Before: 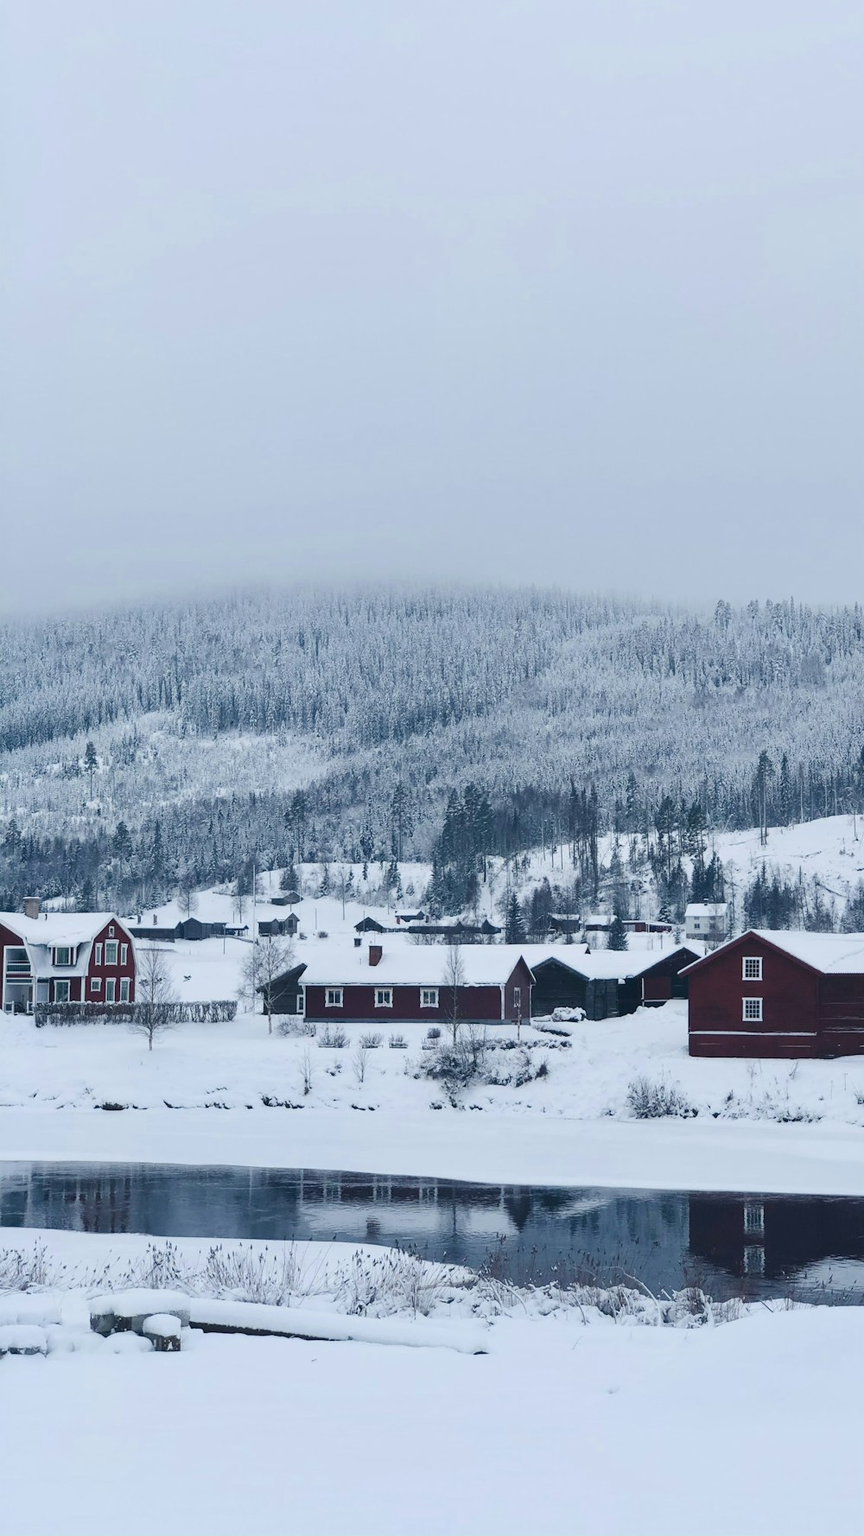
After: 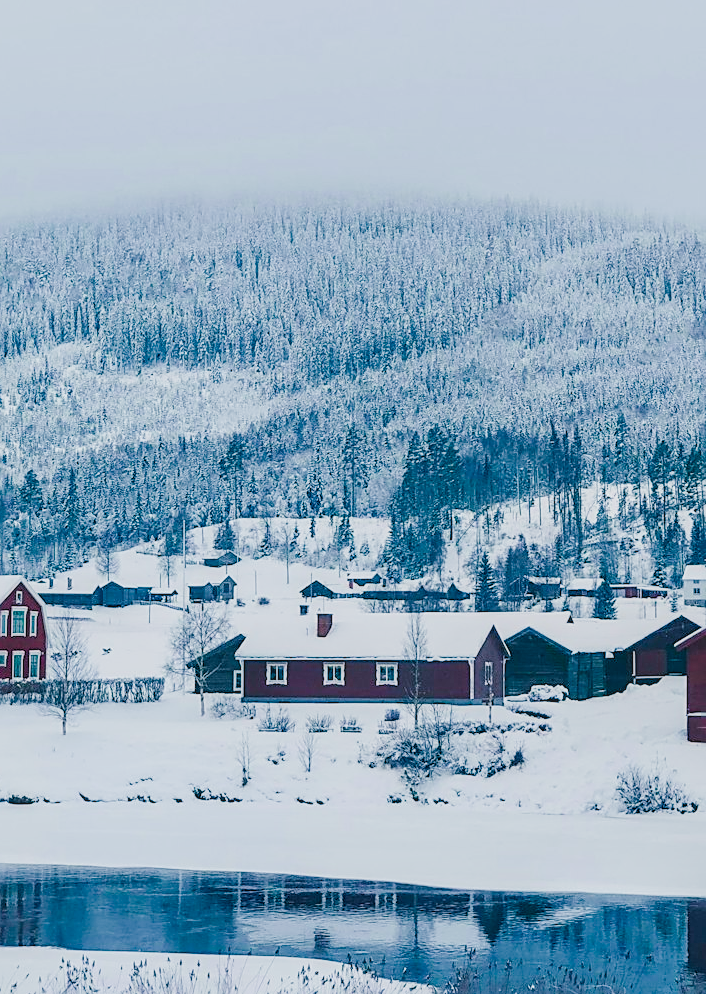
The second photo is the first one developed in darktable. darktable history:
sharpen: on, module defaults
filmic rgb: black relative exposure -7.65 EV, white relative exposure 4.56 EV, hardness 3.61, color science v4 (2020)
crop: left 11.031%, top 27.102%, right 18.315%, bottom 16.976%
color correction: highlights a* 0.871, highlights b* 2.8, saturation 1.06
exposure: exposure 0.604 EV, compensate highlight preservation false
local contrast: on, module defaults
color balance rgb: shadows lift › luminance -7.724%, shadows lift › chroma 2.27%, shadows lift › hue 166.93°, power › hue 329.19°, perceptual saturation grading › global saturation 39.143%, perceptual saturation grading › highlights -25.42%, perceptual saturation grading › mid-tones 34.849%, perceptual saturation grading › shadows 35.088%
